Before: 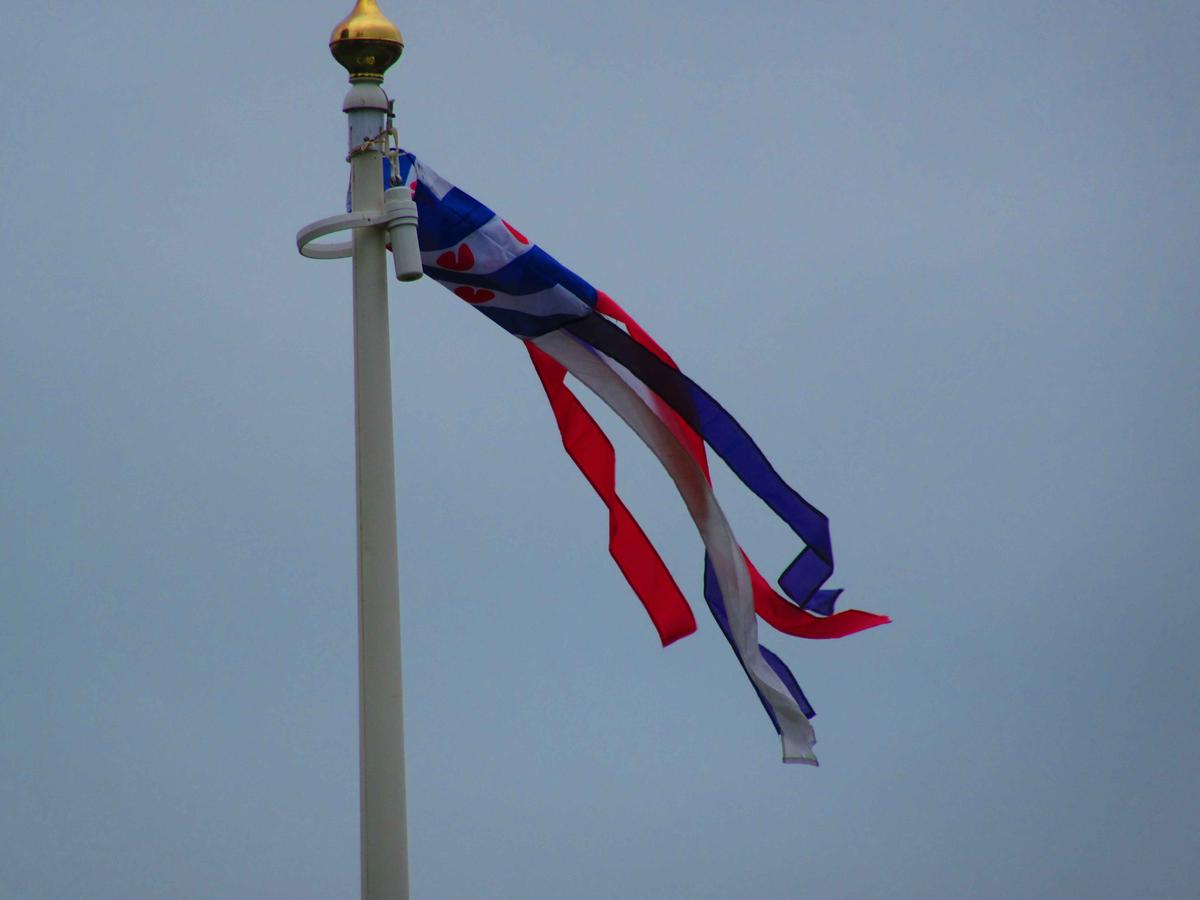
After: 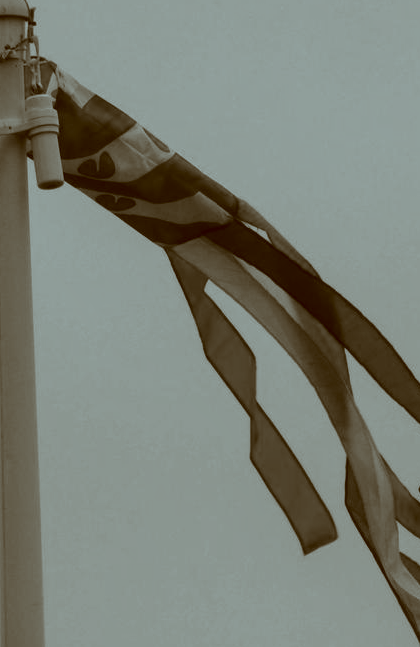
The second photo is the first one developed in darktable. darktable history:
crop and rotate: left 29.947%, top 10.253%, right 34.97%, bottom 17.796%
color correction: highlights a* -14.97, highlights b* -16.6, shadows a* 10.16, shadows b* 29.66
color calibration: output gray [0.267, 0.423, 0.267, 0], illuminant same as pipeline (D50), adaptation none (bypass), x 0.333, y 0.333, temperature 5018.34 K, gamut compression 0.981
local contrast: detail 110%
exposure: compensate highlight preservation false
